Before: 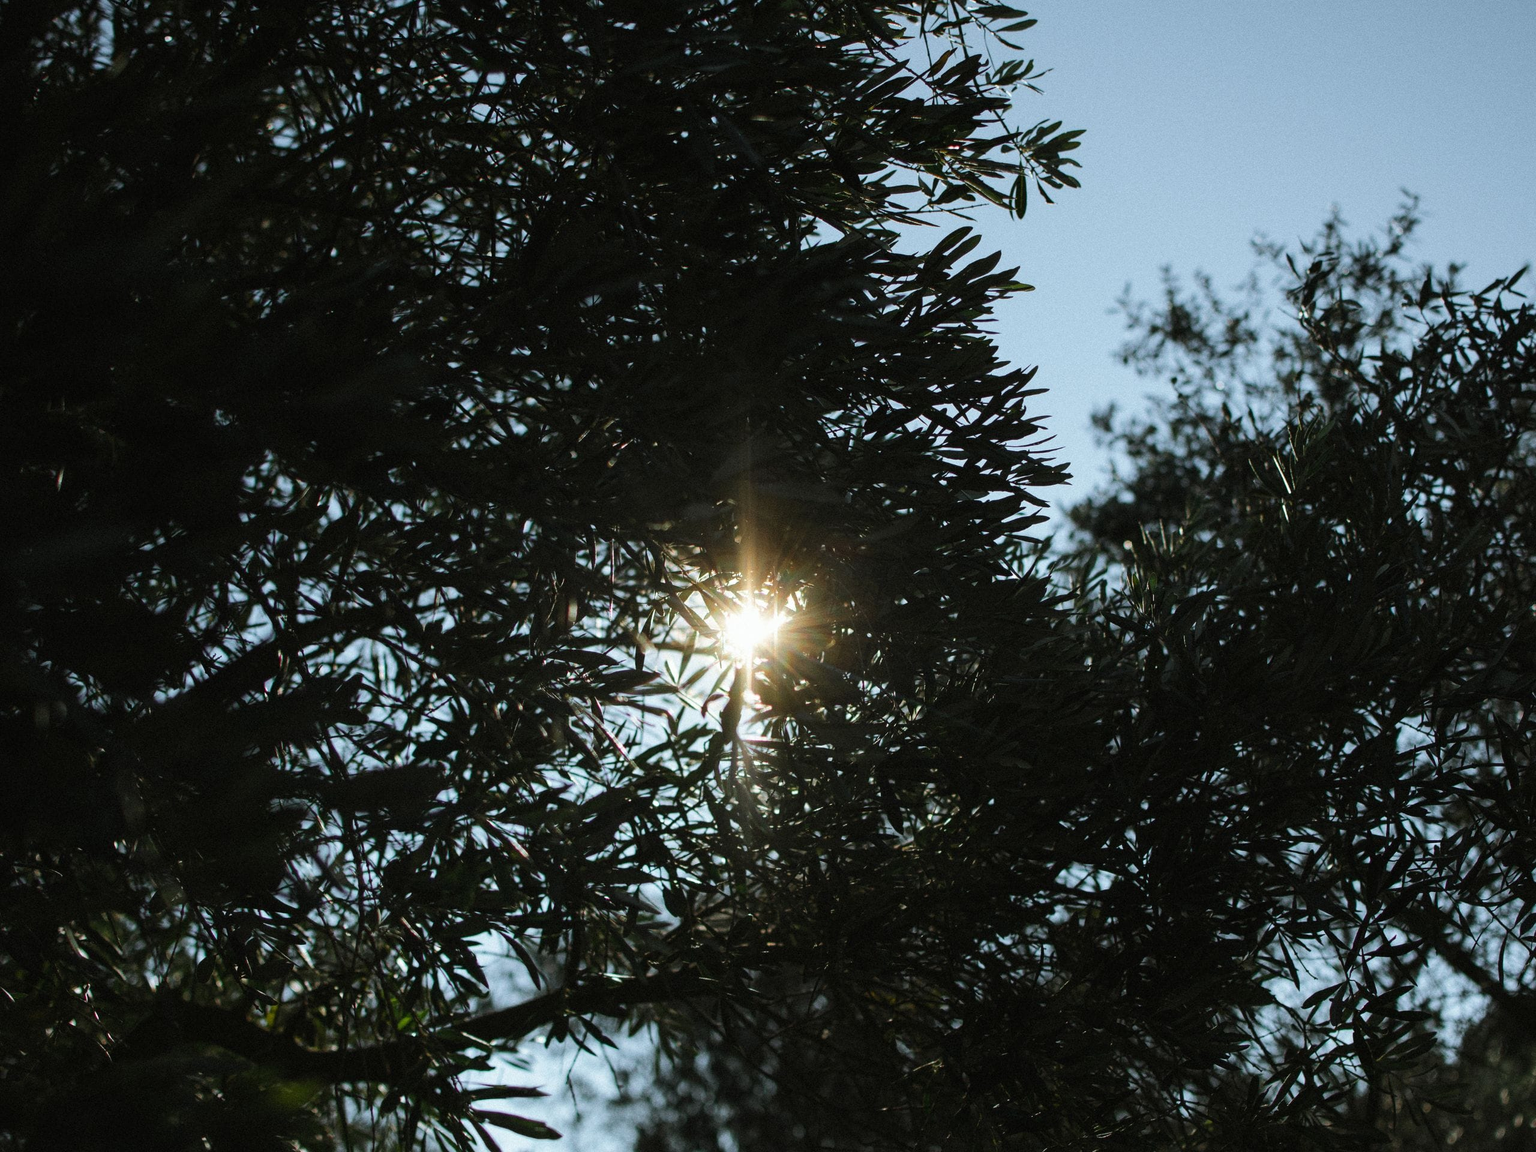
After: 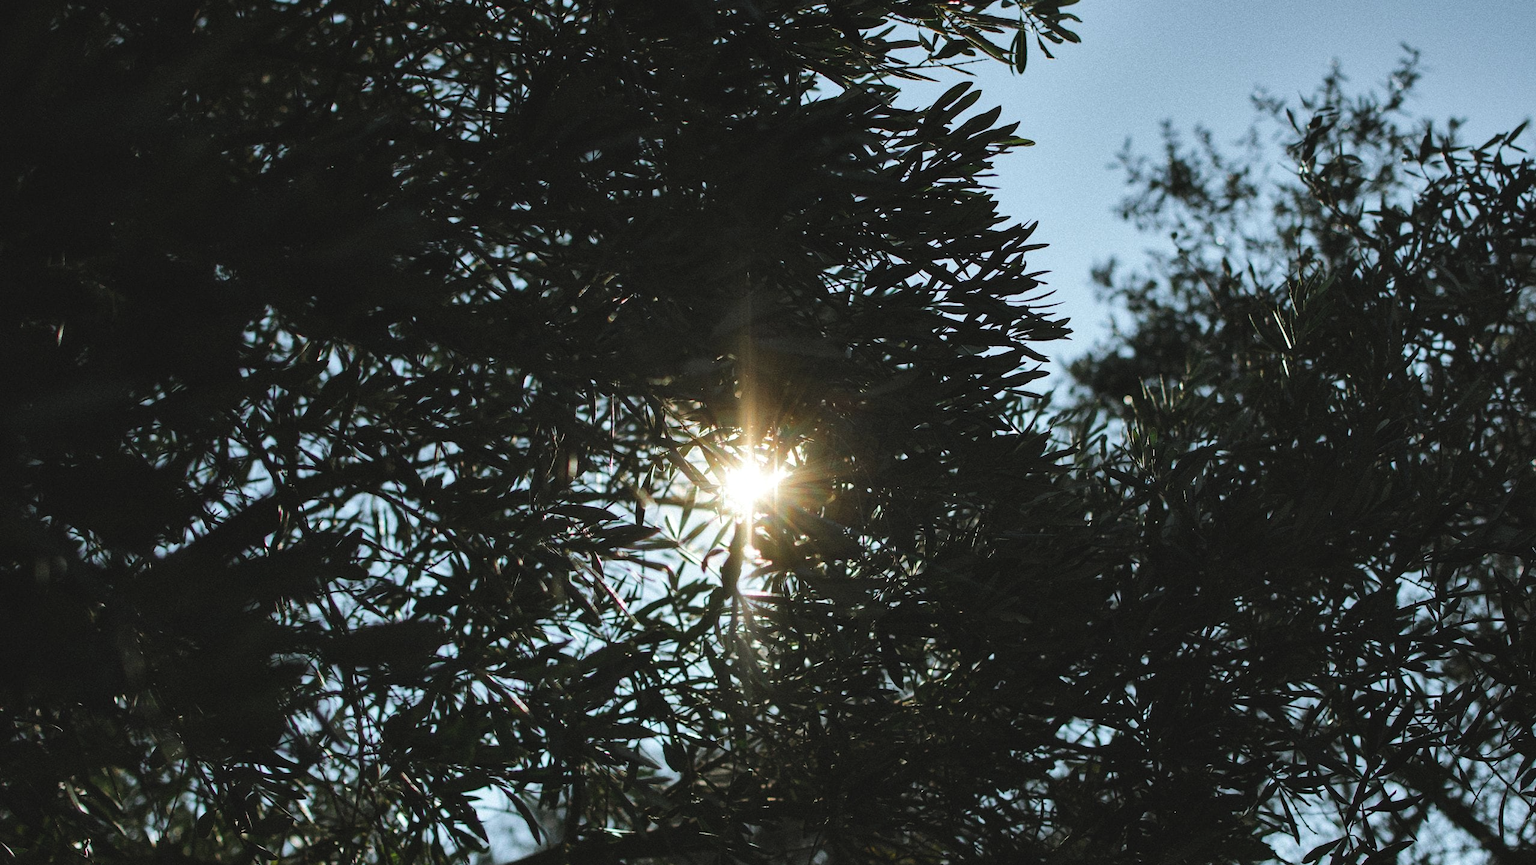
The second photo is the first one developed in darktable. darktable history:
exposure: black level correction -0.005, exposure 0.054 EV, compensate highlight preservation false
shadows and highlights: radius 108.59, shadows 23.54, highlights -58.04, low approximation 0.01, soften with gaussian
crop and rotate: top 12.639%, bottom 12.251%
